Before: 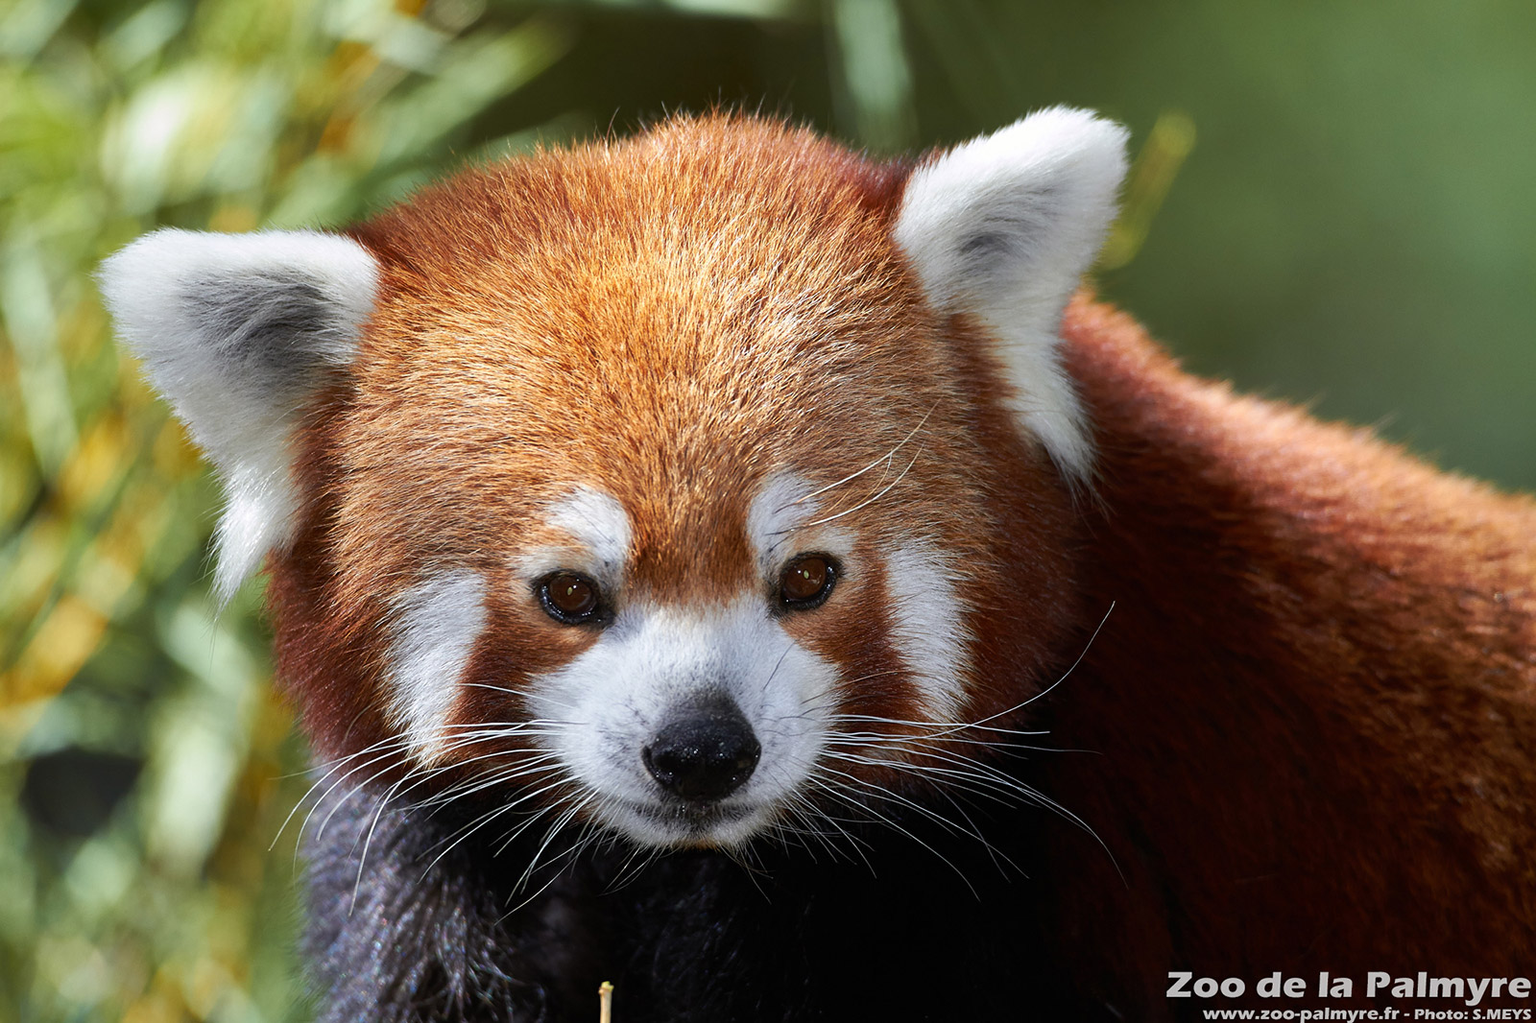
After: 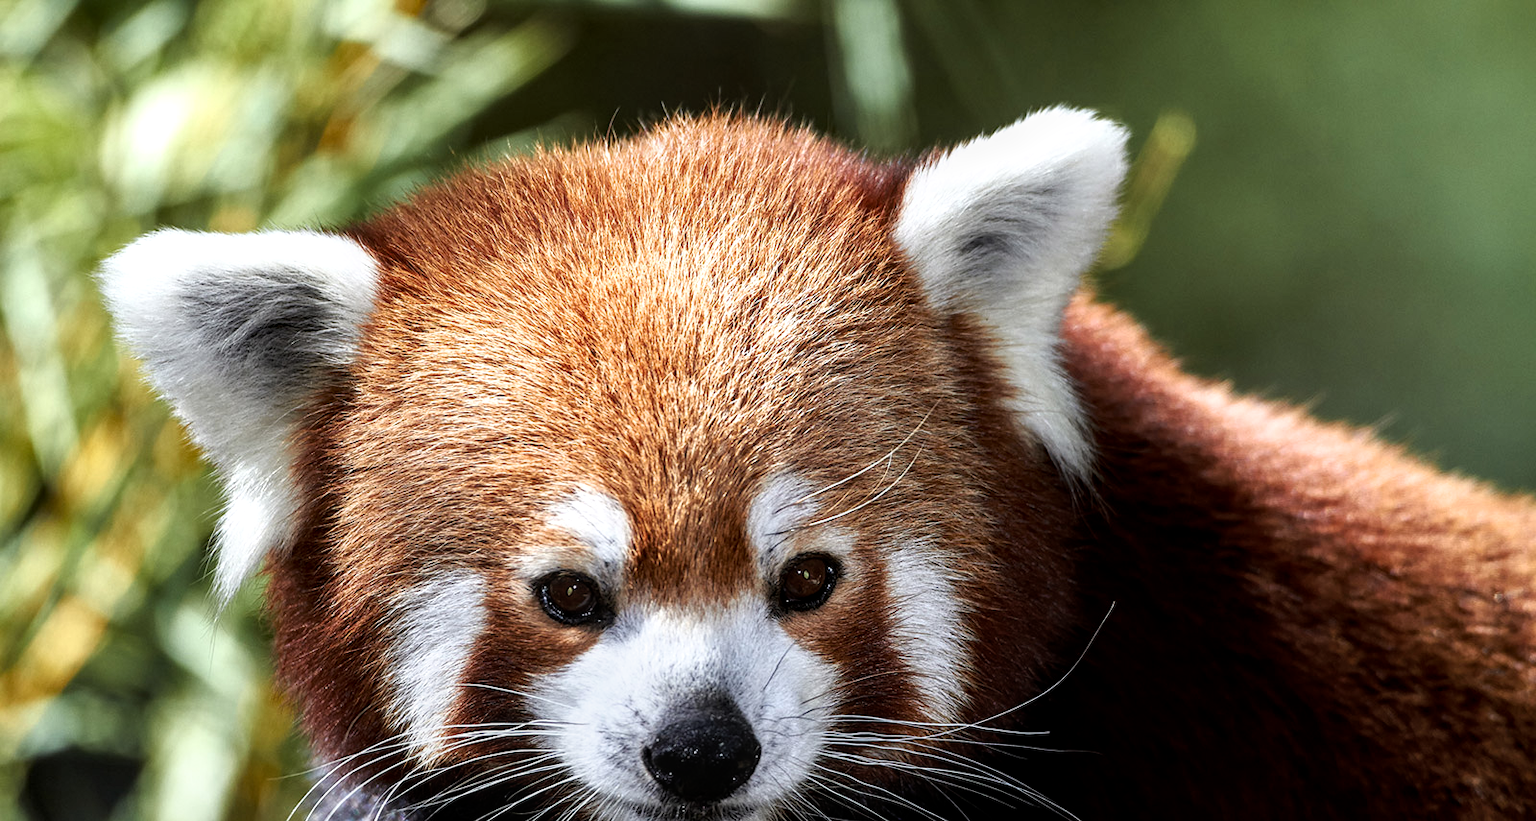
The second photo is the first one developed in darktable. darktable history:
local contrast: detail 130%
filmic rgb: black relative exposure -9.08 EV, white relative exposure 2.3 EV, hardness 7.49
crop: bottom 19.644%
